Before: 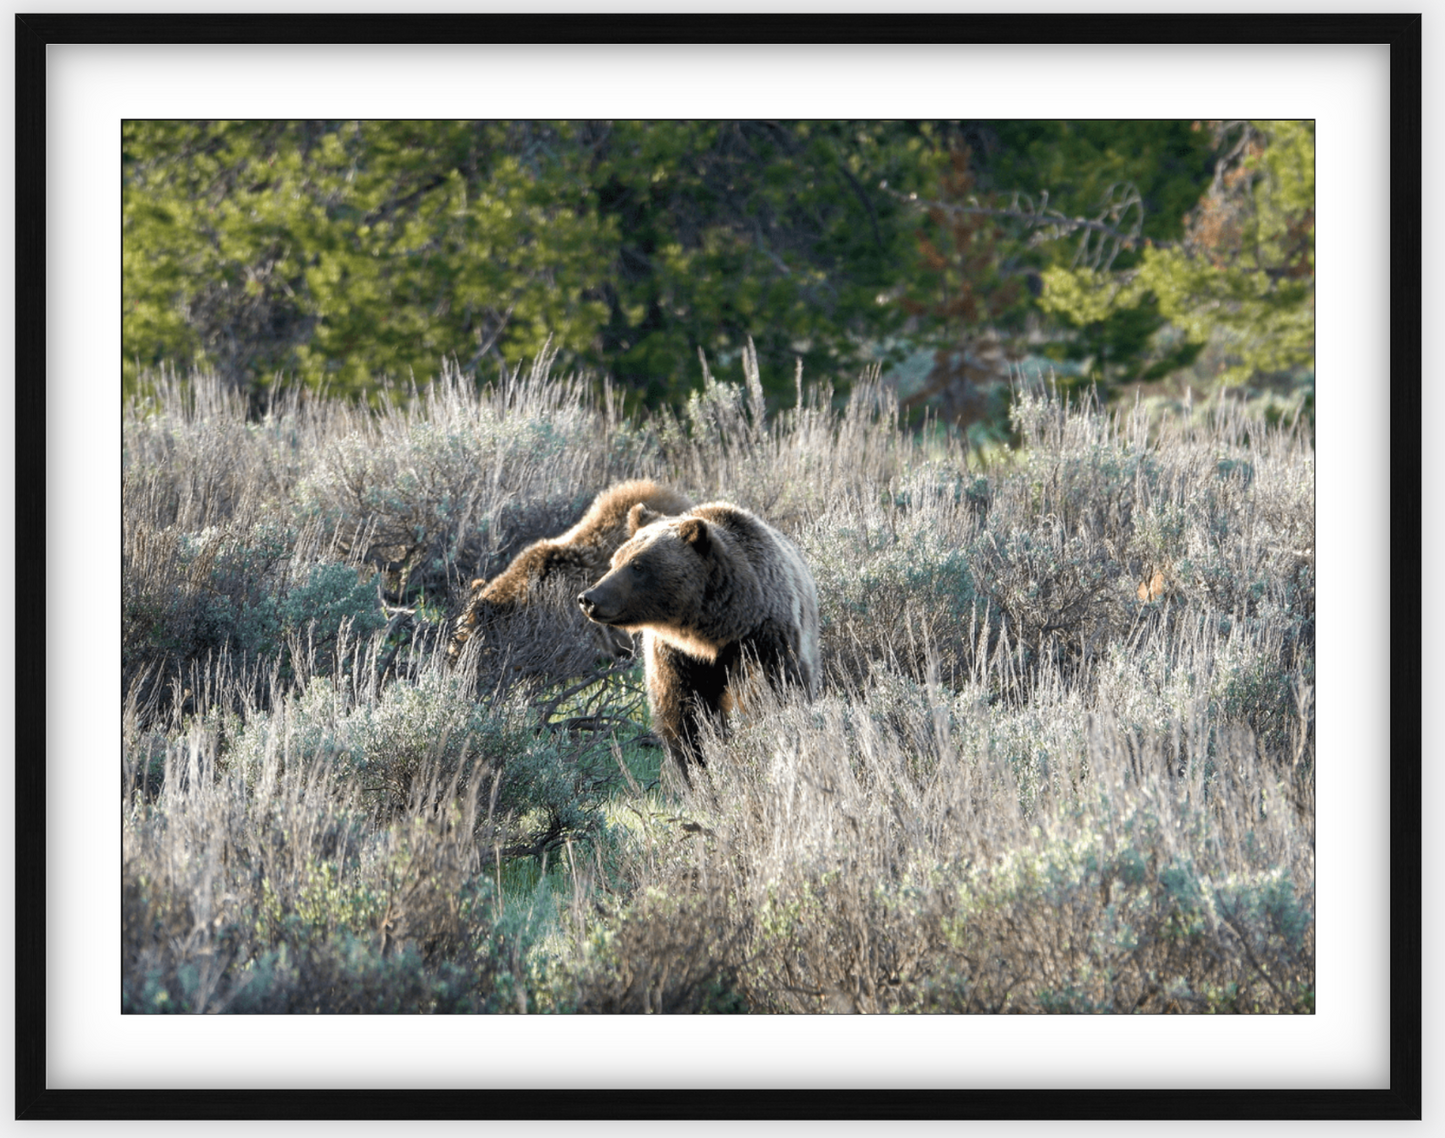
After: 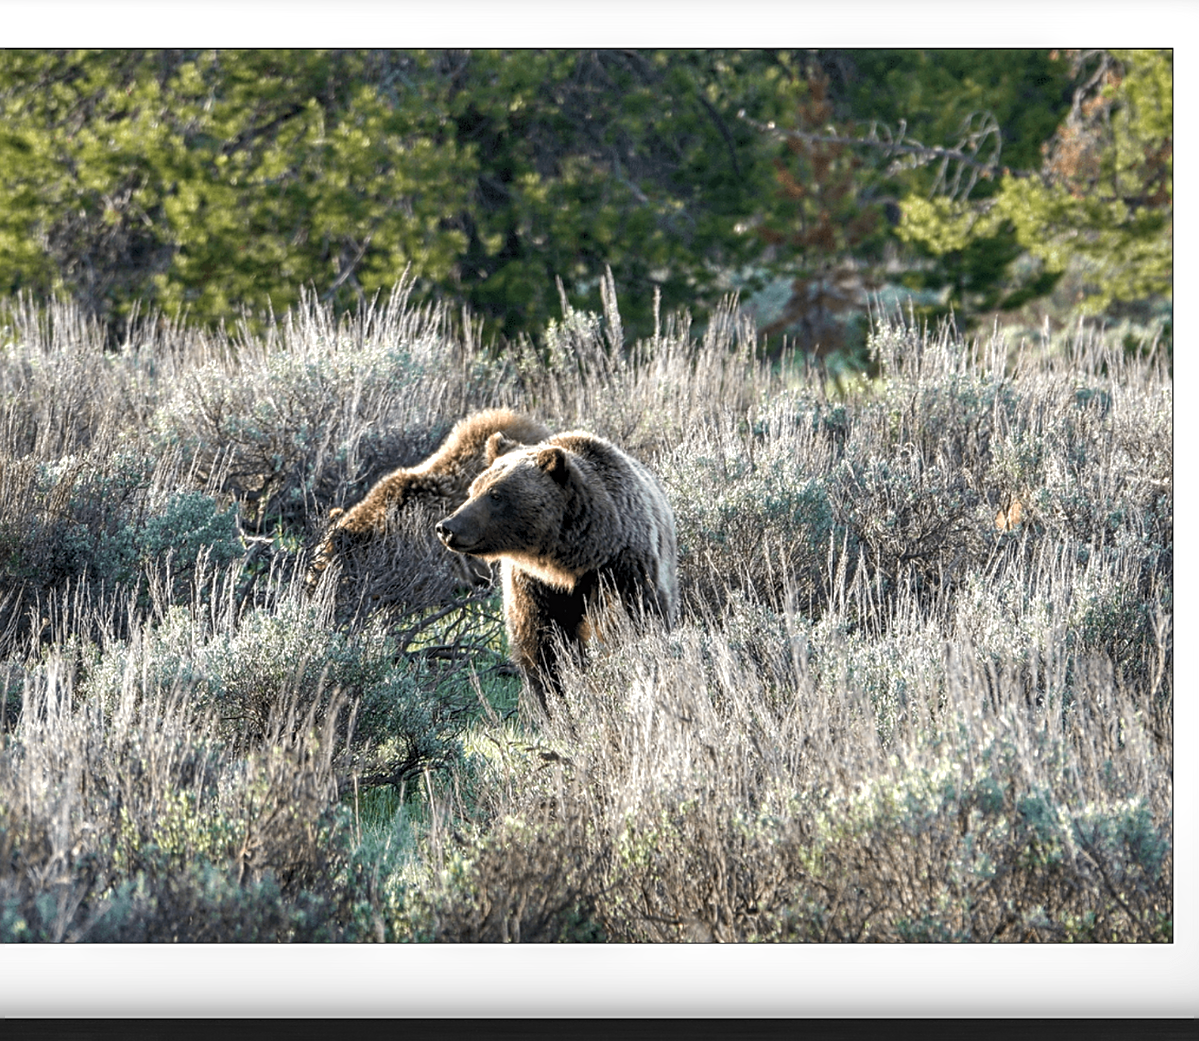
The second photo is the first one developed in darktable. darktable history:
local contrast: detail 130%
exposure: black level correction -0.001, exposure 0.08 EV, compensate highlight preservation false
sharpen: on, module defaults
crop: left 9.834%, top 6.277%, right 7.14%, bottom 2.161%
